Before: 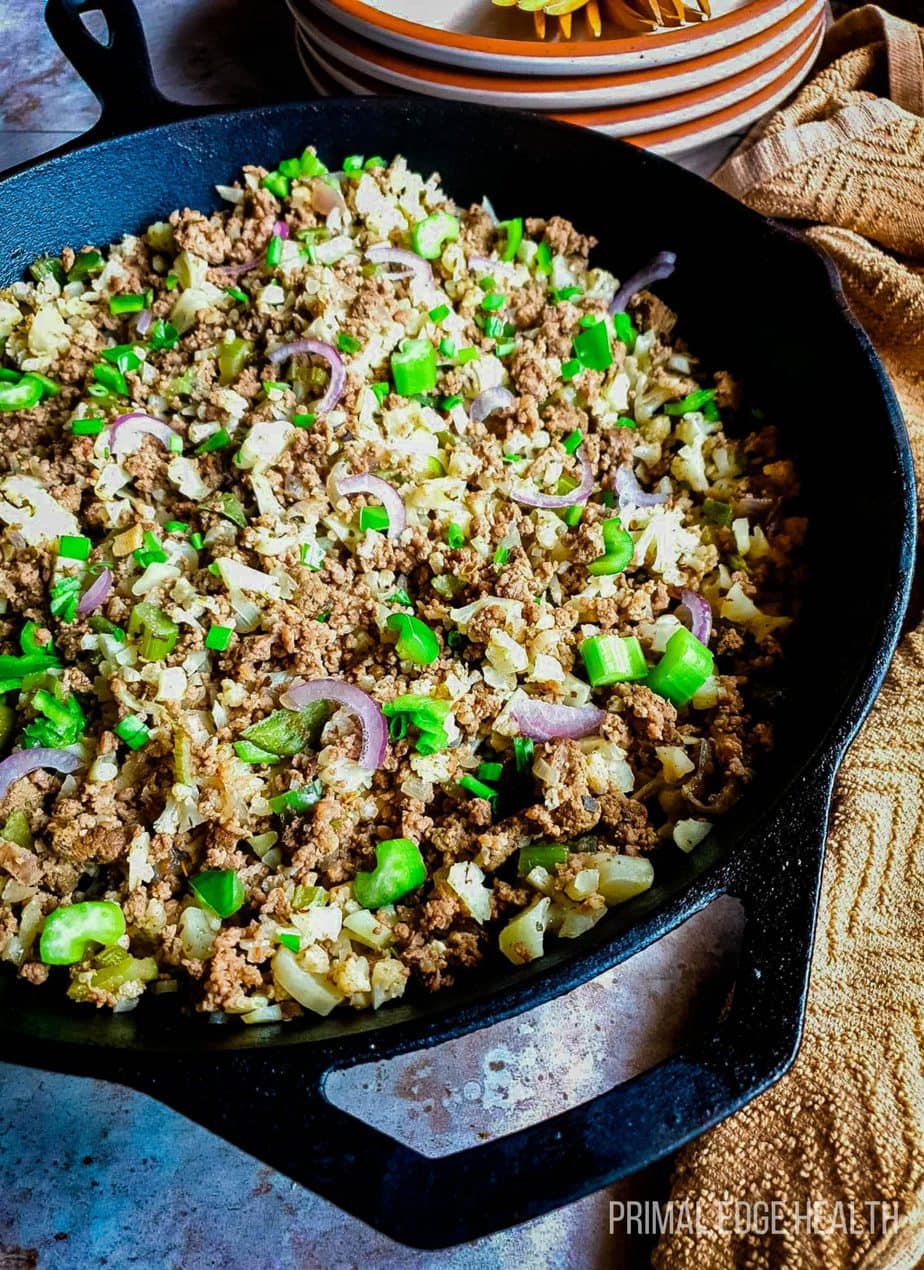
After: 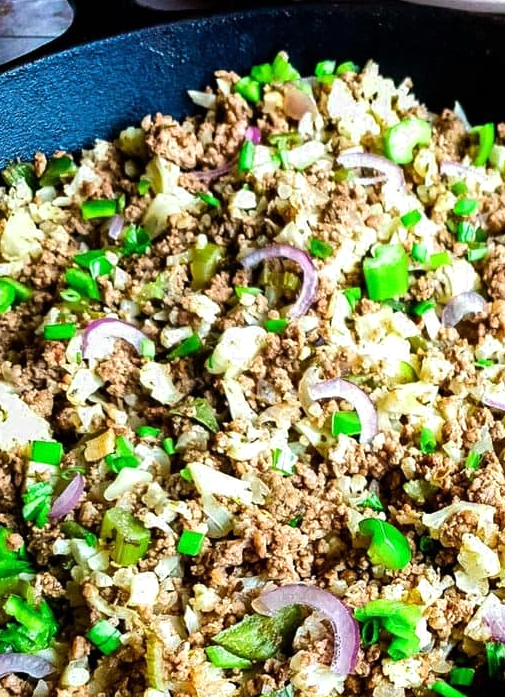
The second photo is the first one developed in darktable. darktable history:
tone equalizer: -8 EV -0.417 EV, -7 EV -0.389 EV, -6 EV -0.333 EV, -5 EV -0.222 EV, -3 EV 0.222 EV, -2 EV 0.333 EV, -1 EV 0.389 EV, +0 EV 0.417 EV, edges refinement/feathering 500, mask exposure compensation -1.57 EV, preserve details no
crop and rotate: left 3.047%, top 7.509%, right 42.236%, bottom 37.598%
